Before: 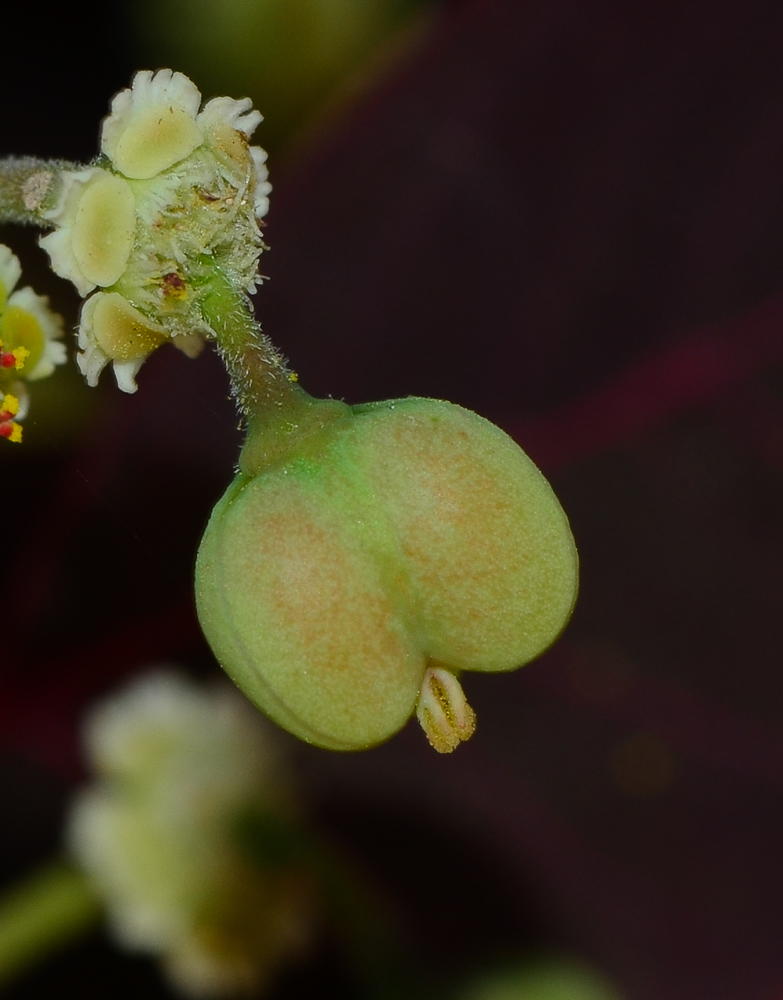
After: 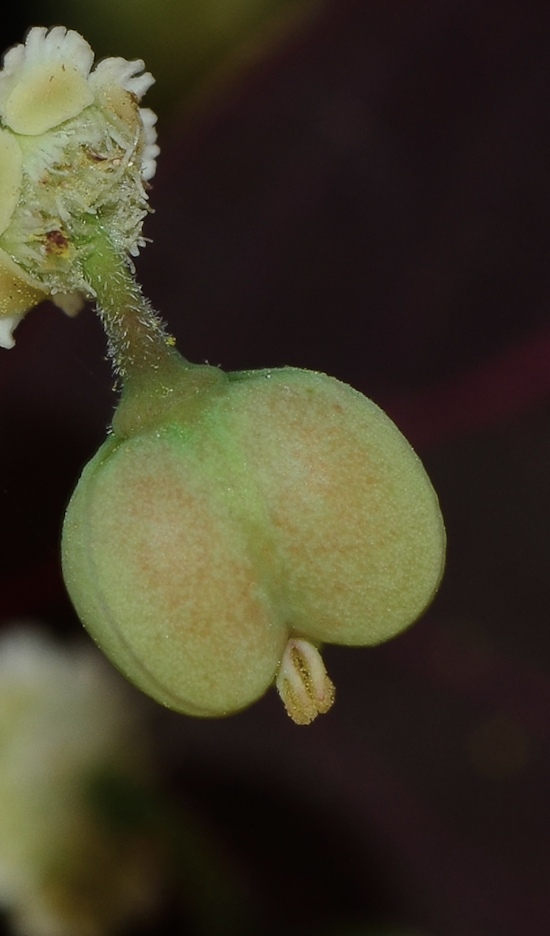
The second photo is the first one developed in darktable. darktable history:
crop and rotate: angle -3.06°, left 14.248%, top 0.026%, right 10.791%, bottom 0.047%
color correction: highlights b* -0.012, saturation 0.772
